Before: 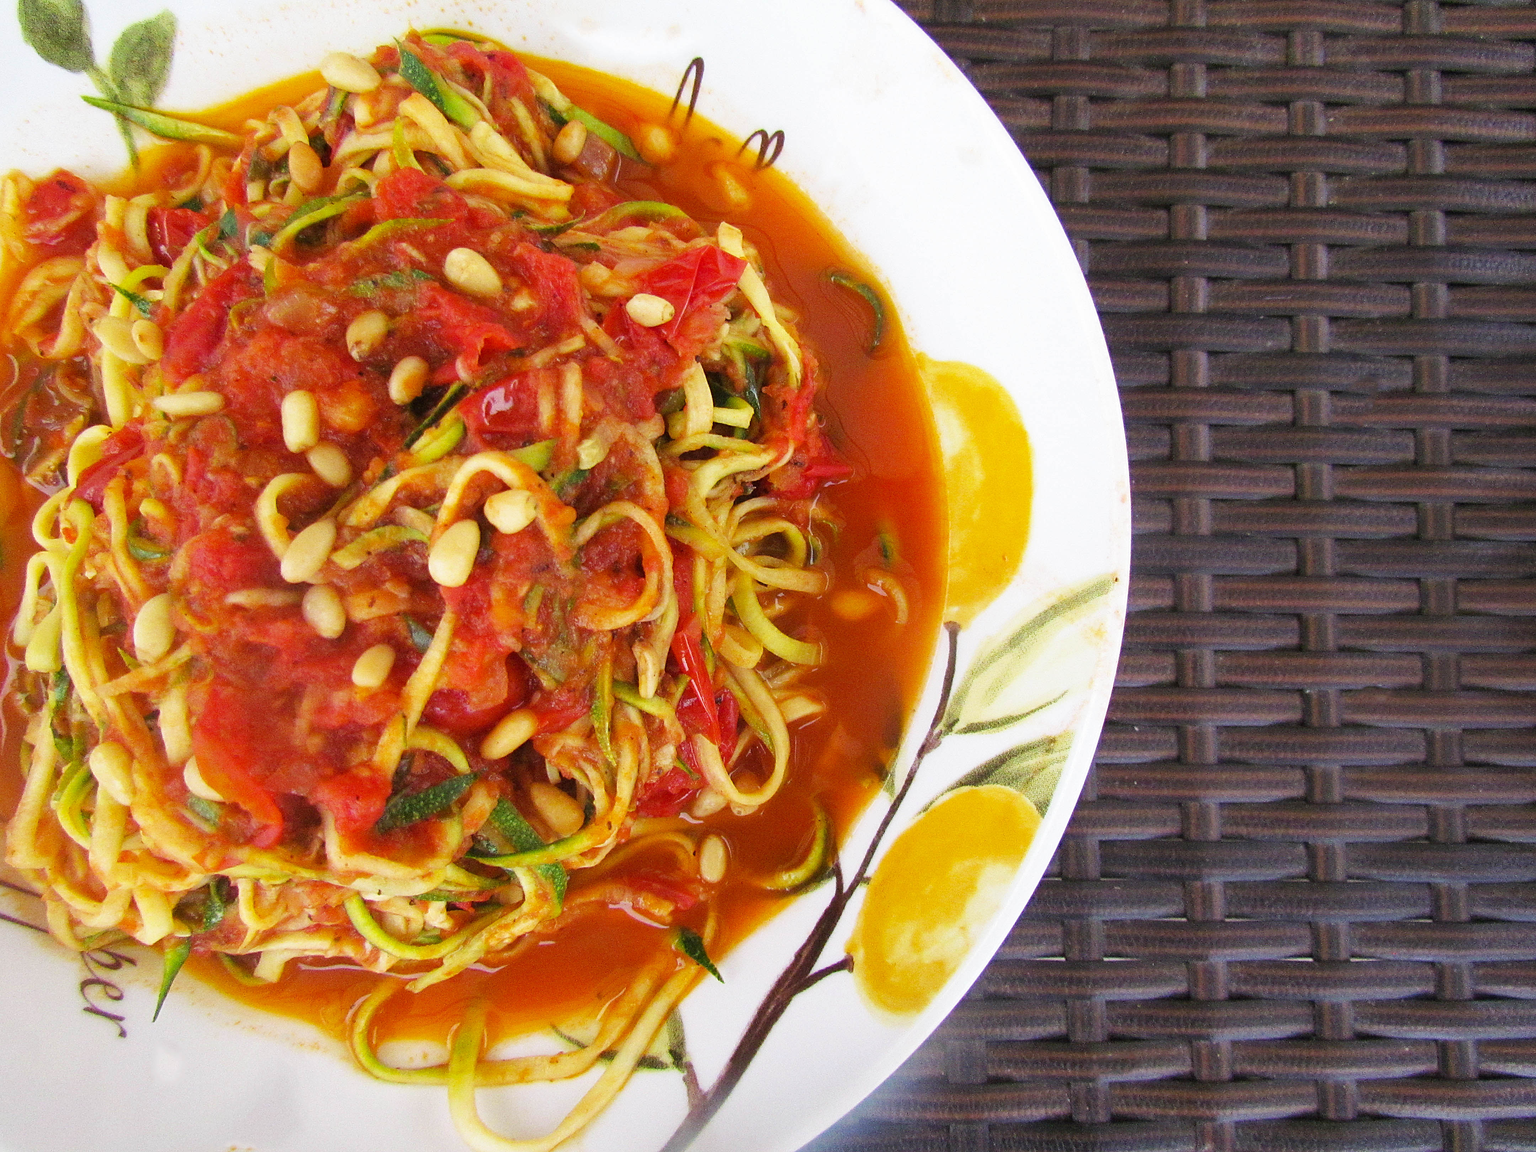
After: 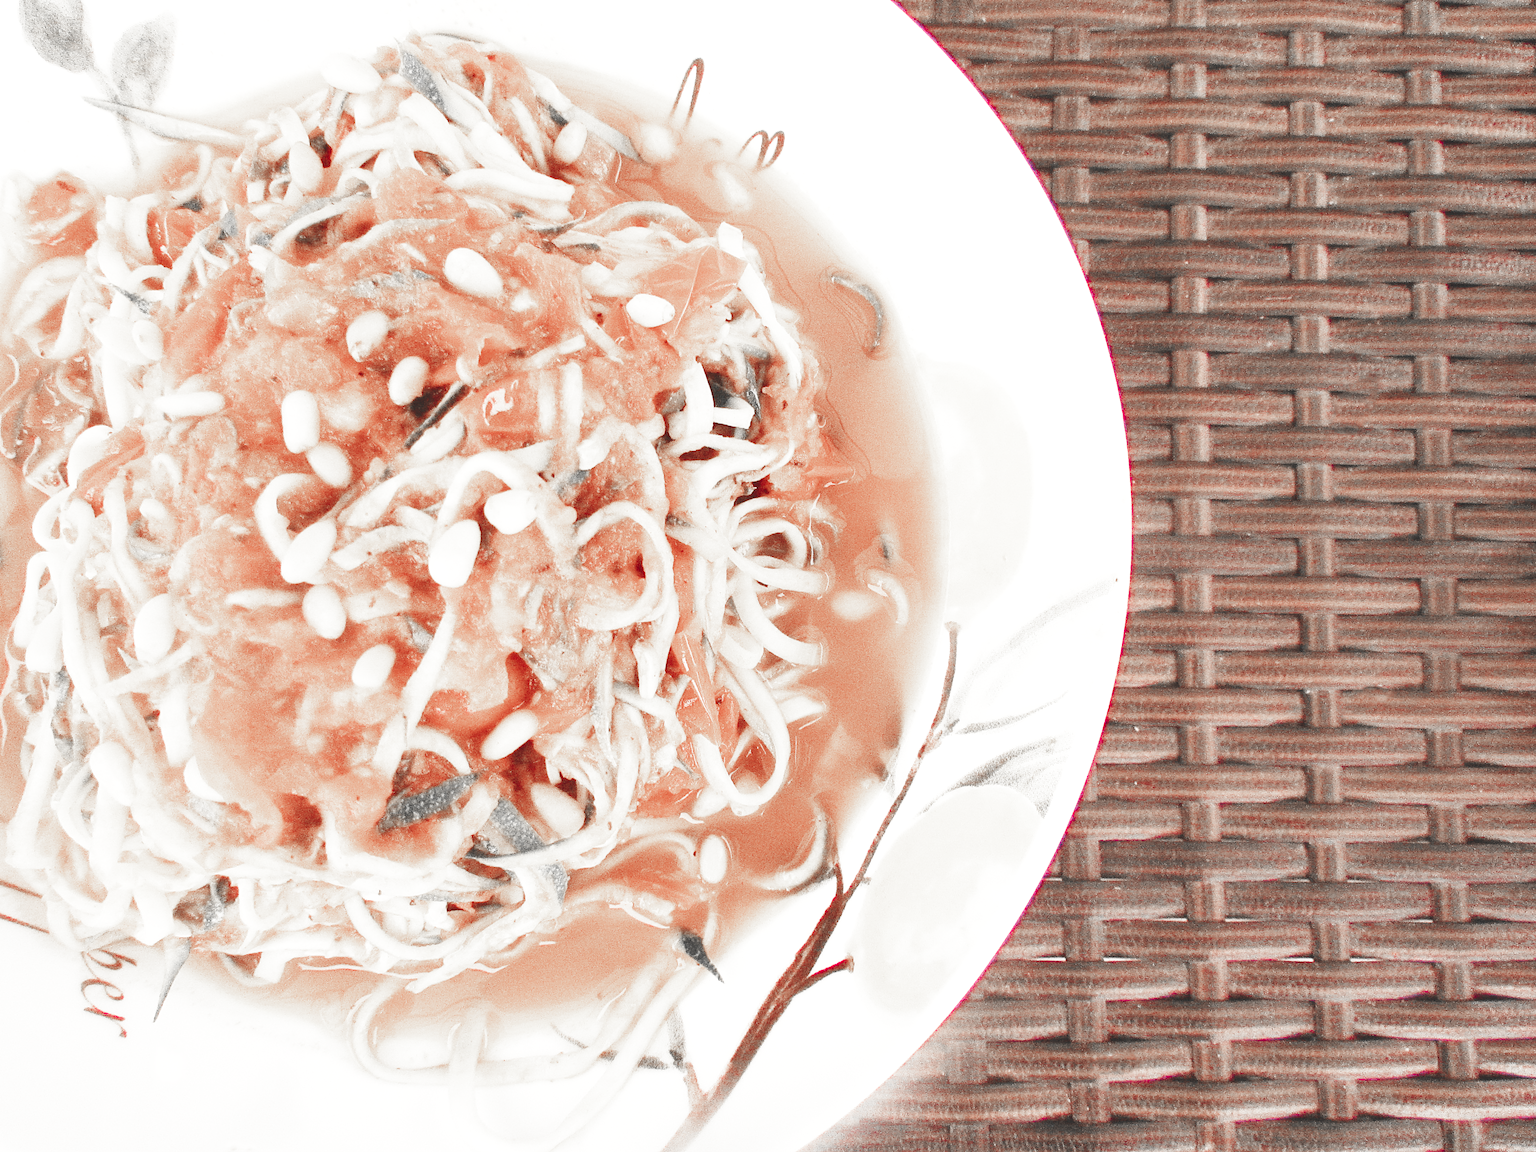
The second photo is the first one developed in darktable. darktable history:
white balance: red 1.467, blue 0.684
base curve: curves: ch0 [(0, 0) (0, 0) (0.002, 0.001) (0.008, 0.003) (0.019, 0.011) (0.037, 0.037) (0.064, 0.11) (0.102, 0.232) (0.152, 0.379) (0.216, 0.524) (0.296, 0.665) (0.394, 0.789) (0.512, 0.881) (0.651, 0.945) (0.813, 0.986) (1, 1)], preserve colors none
exposure: black level correction -0.028, compensate highlight preservation false
color zones: curves: ch0 [(0, 0.278) (0.143, 0.5) (0.286, 0.5) (0.429, 0.5) (0.571, 0.5) (0.714, 0.5) (0.857, 0.5) (1, 0.5)]; ch1 [(0, 1) (0.143, 0.165) (0.286, 0) (0.429, 0) (0.571, 0) (0.714, 0) (0.857, 0.5) (1, 0.5)]; ch2 [(0, 0.508) (0.143, 0.5) (0.286, 0.5) (0.429, 0.5) (0.571, 0.5) (0.714, 0.5) (0.857, 0.5) (1, 0.5)]
